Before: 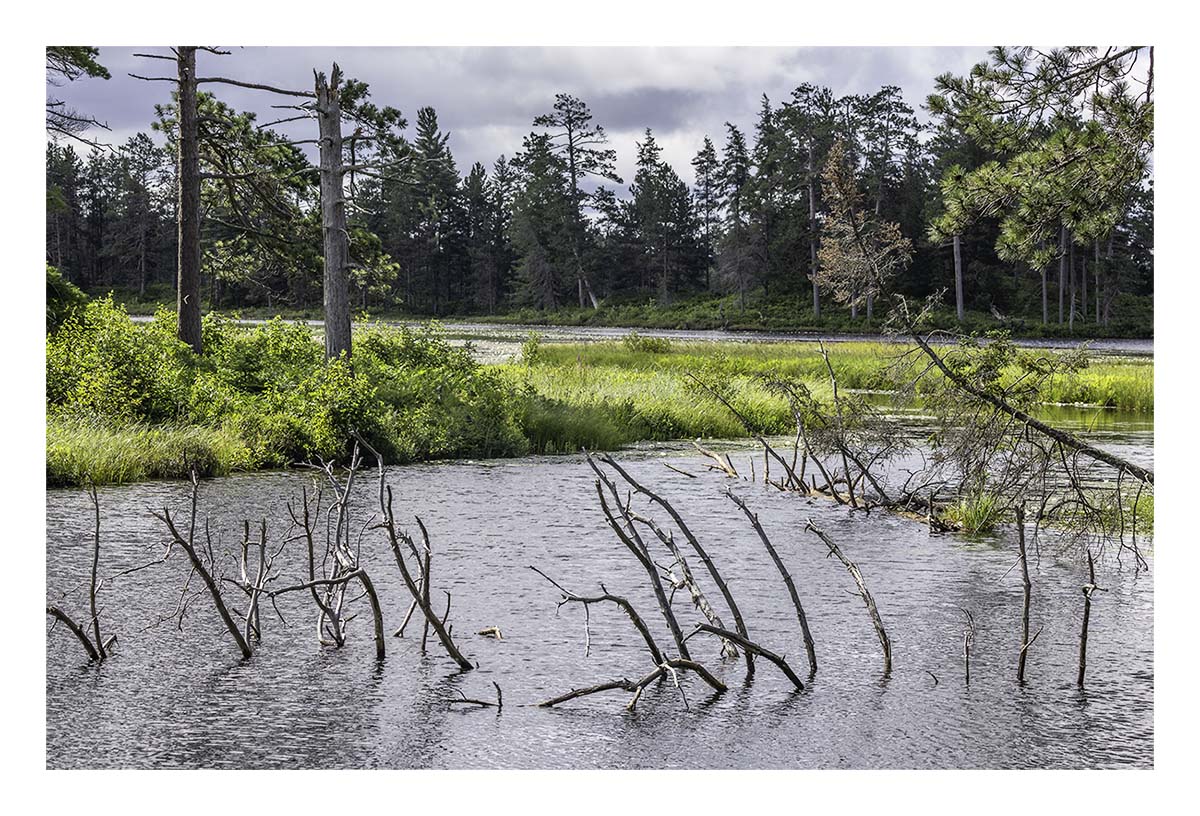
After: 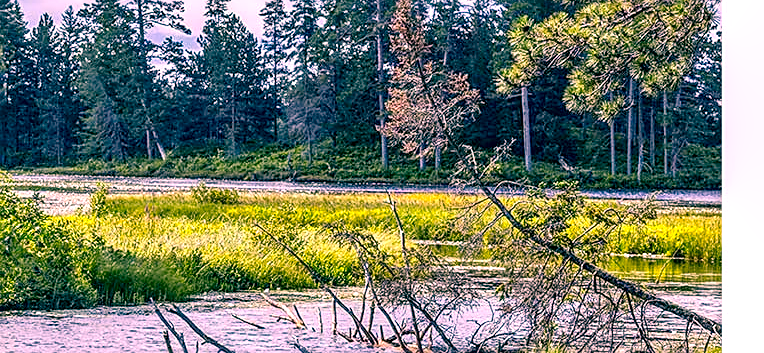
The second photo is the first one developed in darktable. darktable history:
local contrast: highlights 65%, shadows 54%, detail 169%, midtone range 0.514
crop: left 36.005%, top 18.293%, right 0.31%, bottom 38.444%
color correction: highlights a* 17.03, highlights b* 0.205, shadows a* -15.38, shadows b* -14.56, saturation 1.5
sharpen: on, module defaults
